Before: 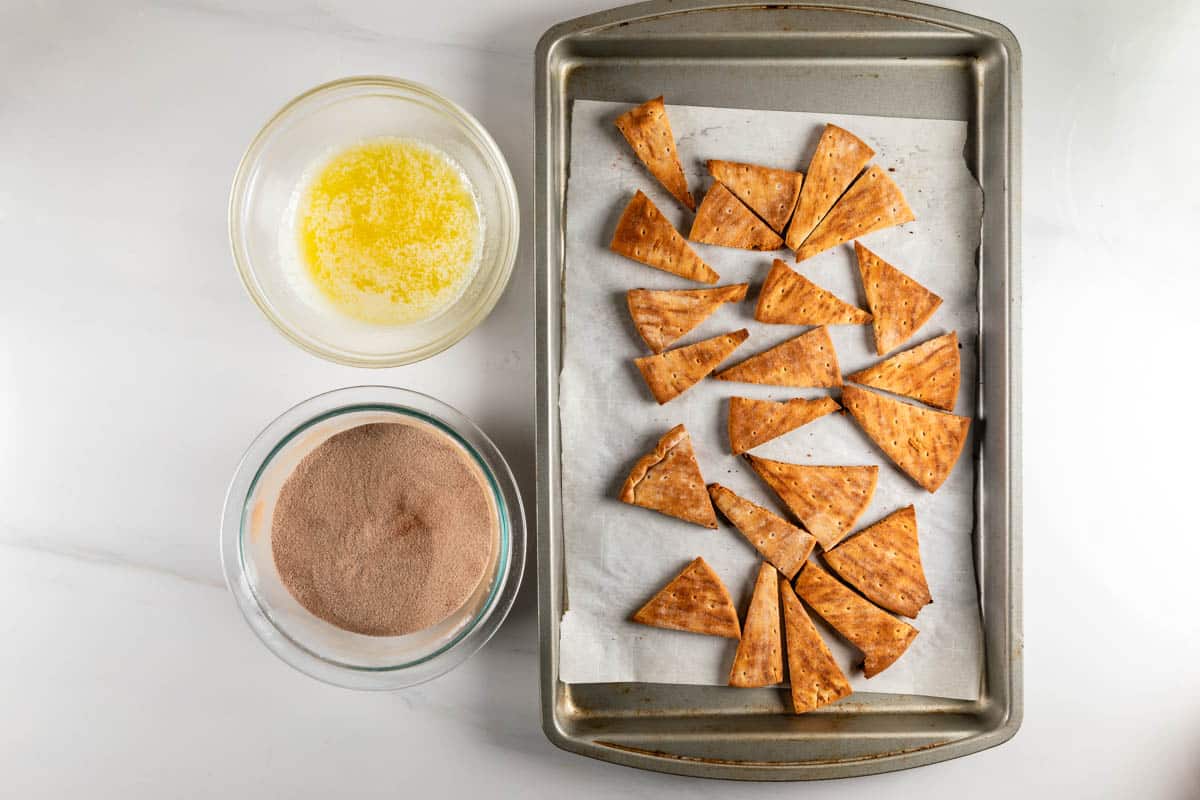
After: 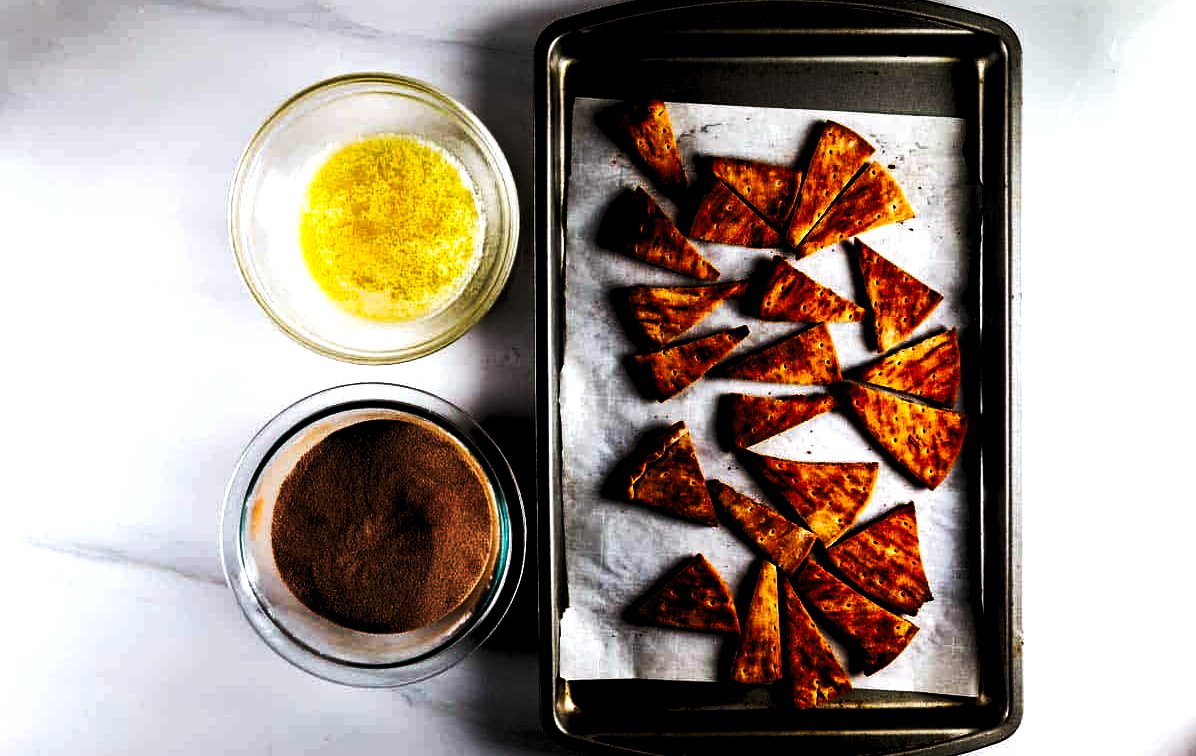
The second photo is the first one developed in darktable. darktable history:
tone curve: curves: ch0 [(0, 0) (0.003, 0.003) (0.011, 0.005) (0.025, 0.005) (0.044, 0.008) (0.069, 0.015) (0.1, 0.023) (0.136, 0.032) (0.177, 0.046) (0.224, 0.072) (0.277, 0.124) (0.335, 0.174) (0.399, 0.253) (0.468, 0.365) (0.543, 0.519) (0.623, 0.675) (0.709, 0.805) (0.801, 0.908) (0.898, 0.97) (1, 1)], preserve colors none
crop: top 0.448%, right 0.264%, bottom 5.045%
levels: levels [0.055, 0.477, 0.9]
contrast brightness saturation: contrast 0.09, brightness -0.59, saturation 0.17
white balance: red 0.983, blue 1.036
